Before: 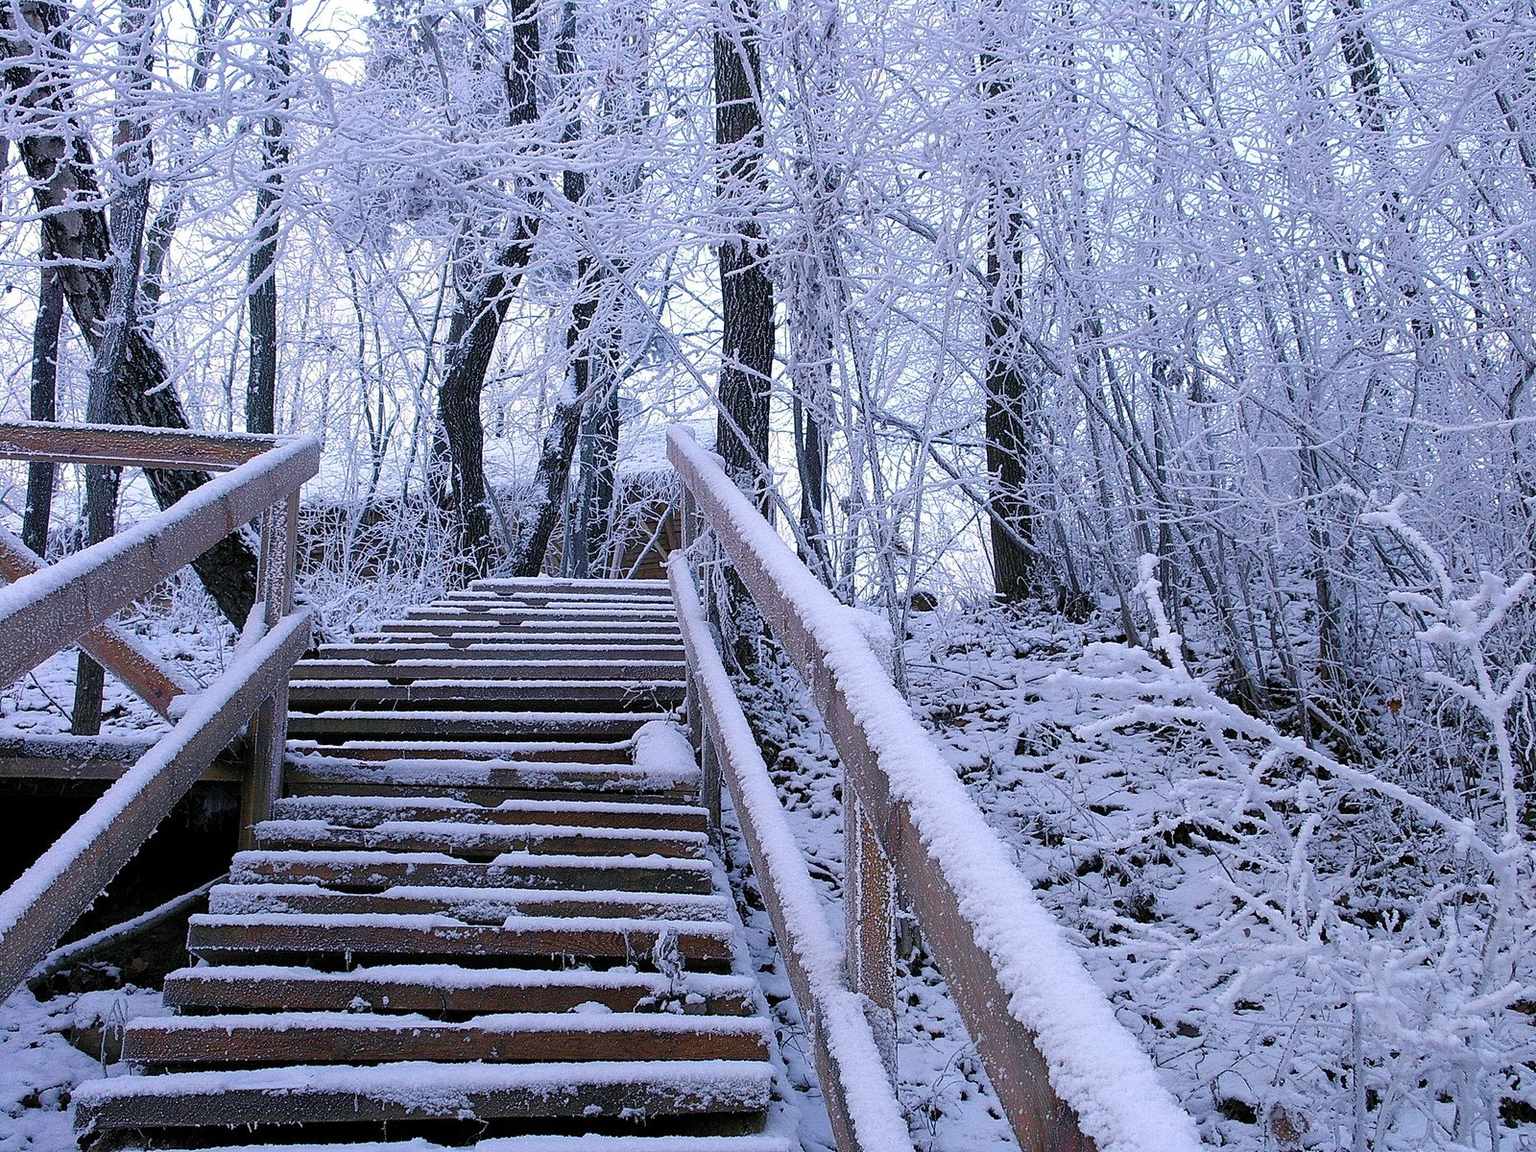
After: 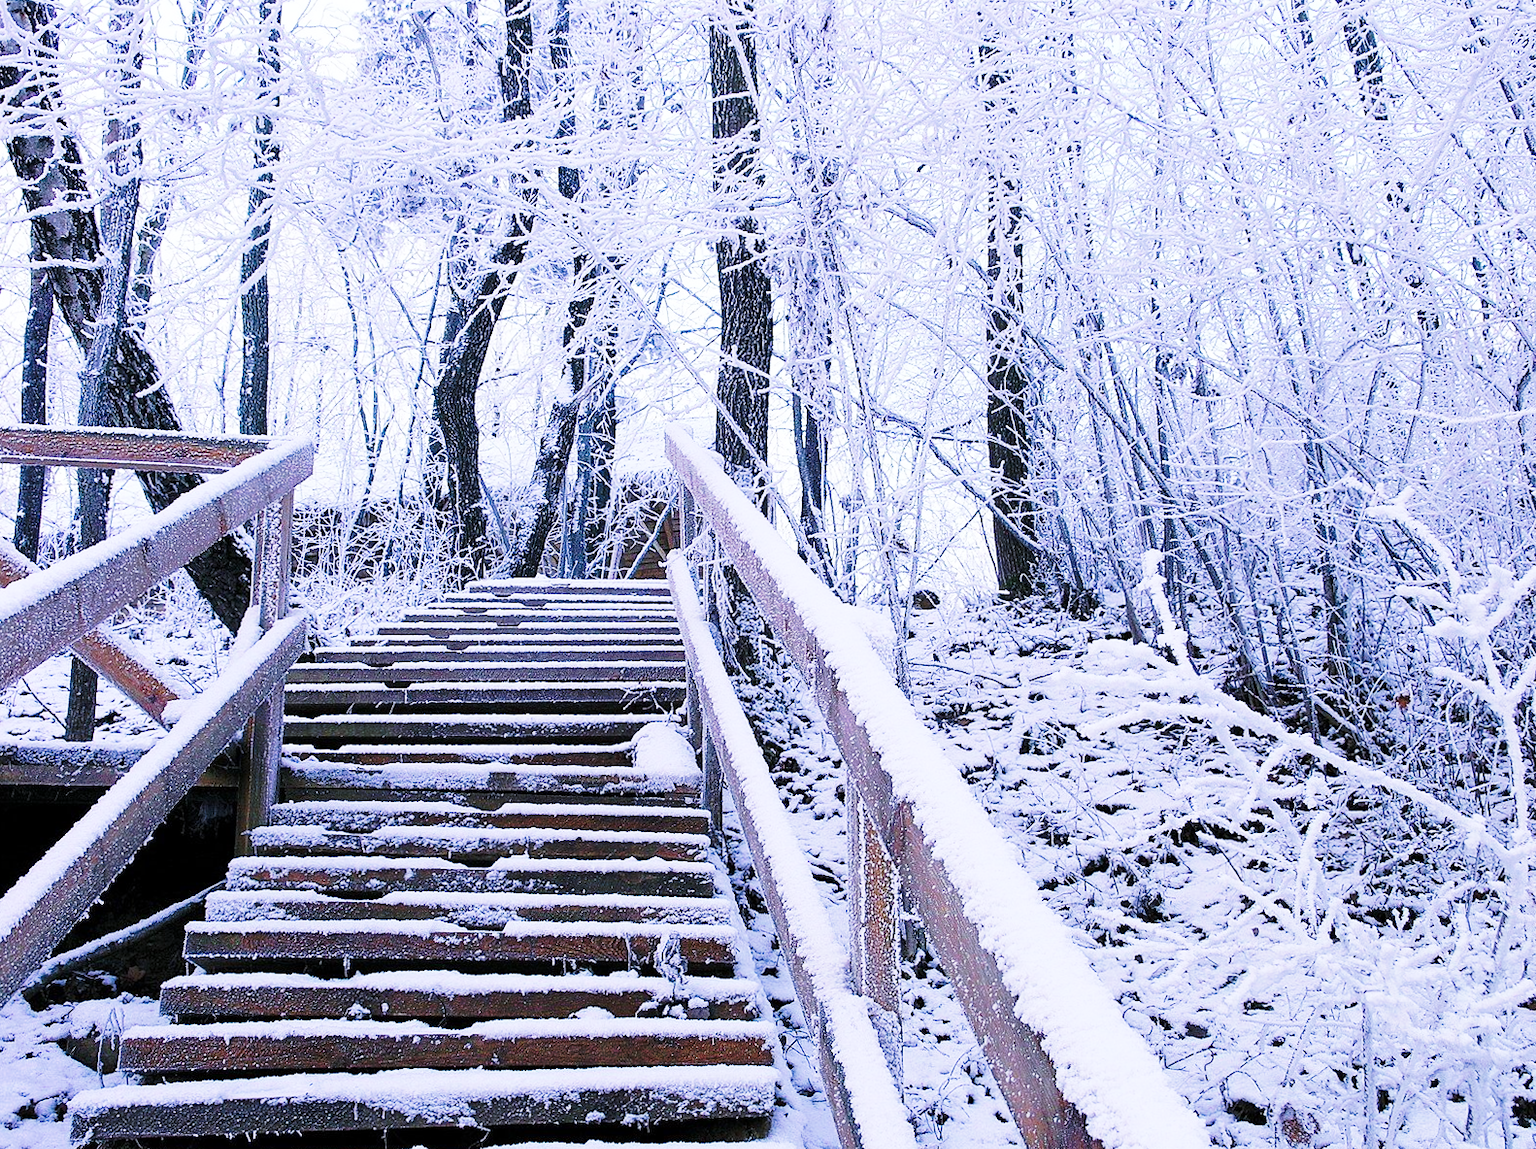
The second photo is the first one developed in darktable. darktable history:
color calibration: illuminant as shot in camera, x 0.358, y 0.373, temperature 4628.91 K
tone curve: curves: ch0 [(0, 0) (0.003, 0.003) (0.011, 0.013) (0.025, 0.029) (0.044, 0.052) (0.069, 0.081) (0.1, 0.116) (0.136, 0.158) (0.177, 0.207) (0.224, 0.268) (0.277, 0.373) (0.335, 0.465) (0.399, 0.565) (0.468, 0.674) (0.543, 0.79) (0.623, 0.853) (0.709, 0.918) (0.801, 0.956) (0.898, 0.977) (1, 1)], preserve colors none
tone equalizer: on, module defaults
rotate and perspective: rotation -0.45°, automatic cropping original format, crop left 0.008, crop right 0.992, crop top 0.012, crop bottom 0.988
